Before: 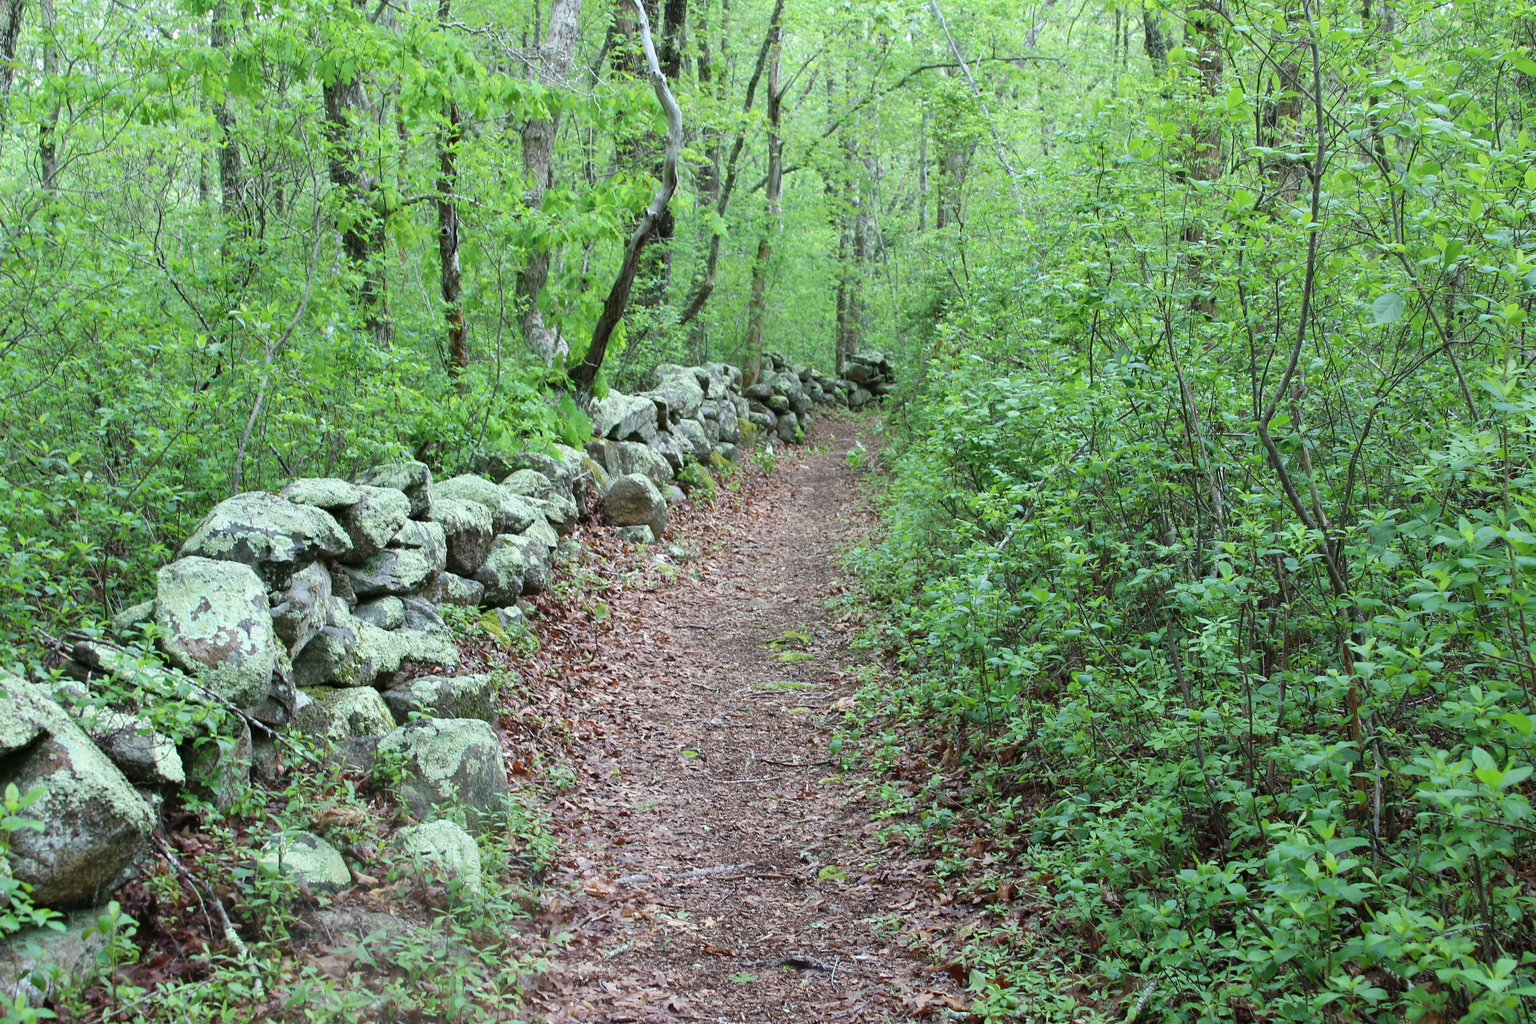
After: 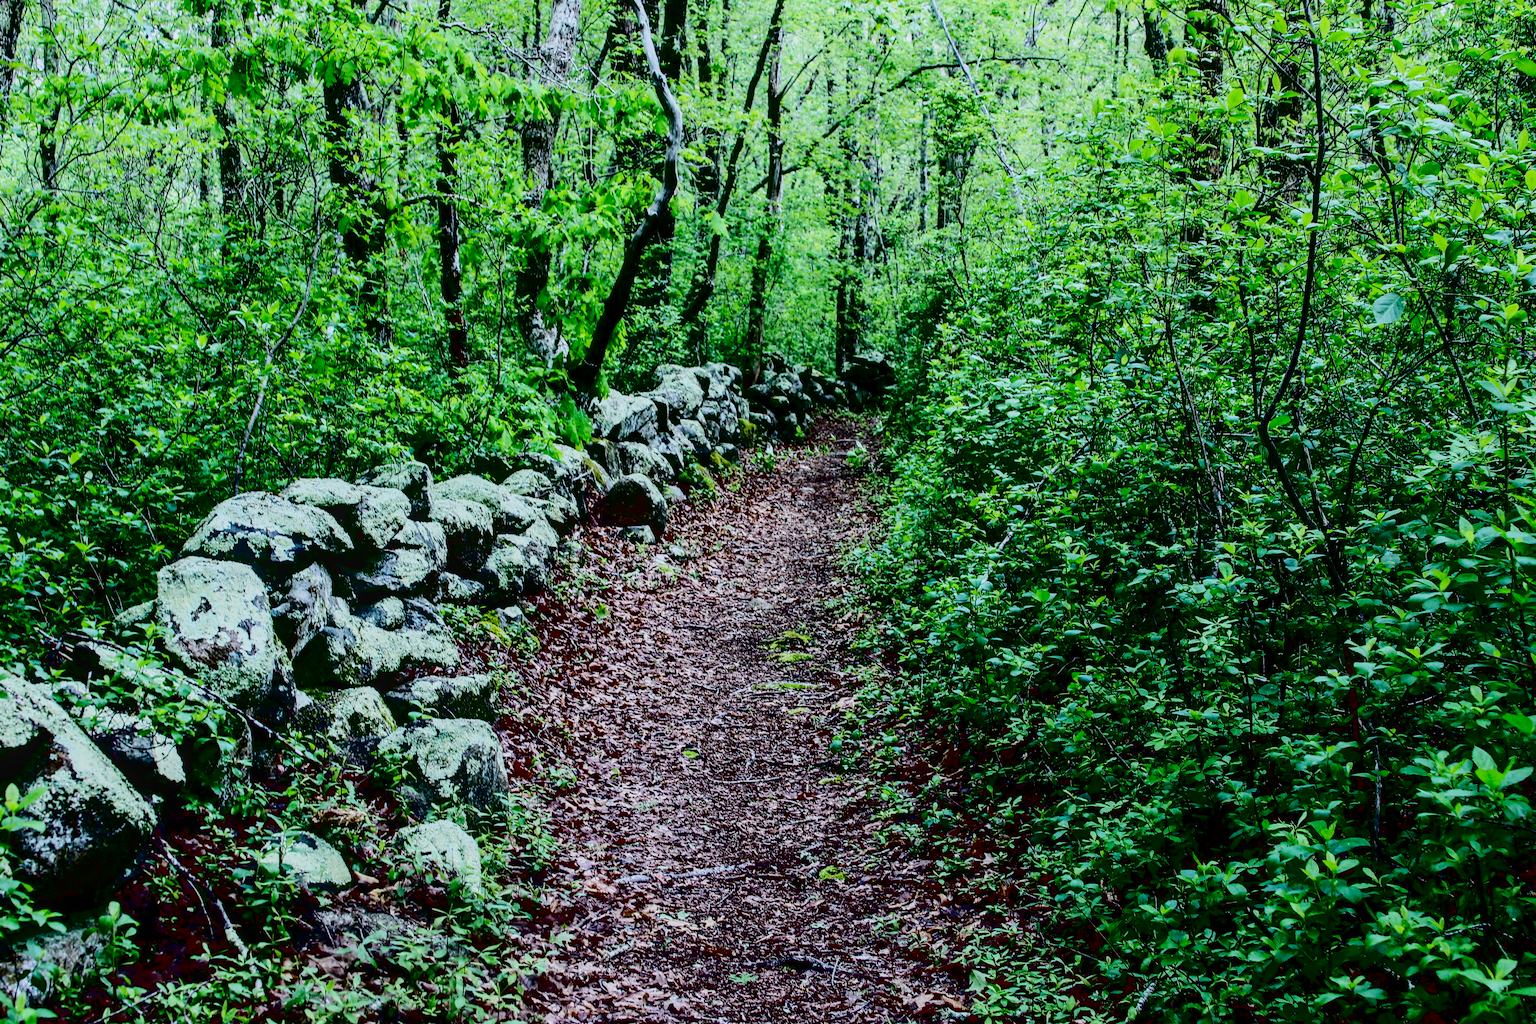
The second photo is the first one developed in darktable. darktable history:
filmic rgb: black relative exposure -6.22 EV, white relative exposure 6.94 EV, hardness 2.26, preserve chrominance no, color science v4 (2020), iterations of high-quality reconstruction 0, contrast in shadows soft
local contrast: on, module defaults
contrast brightness saturation: contrast 0.75, brightness -0.982, saturation 0.992
color calibration: illuminant as shot in camera, x 0.358, y 0.373, temperature 4628.91 K
